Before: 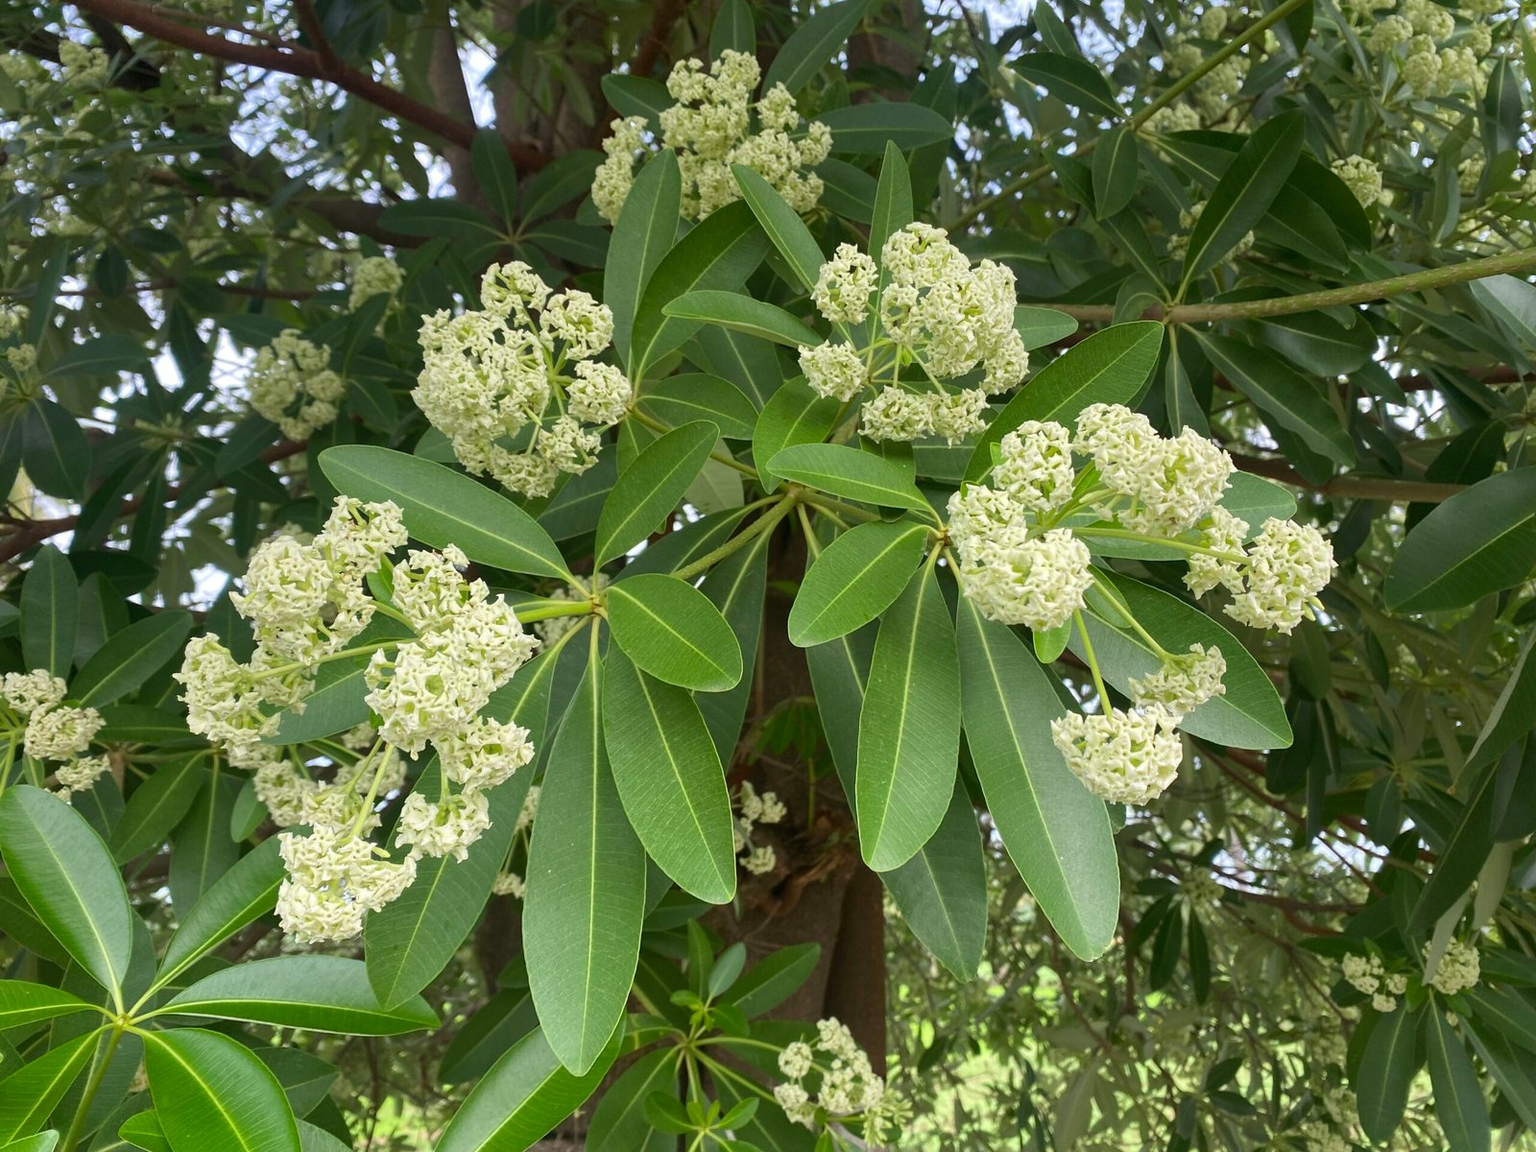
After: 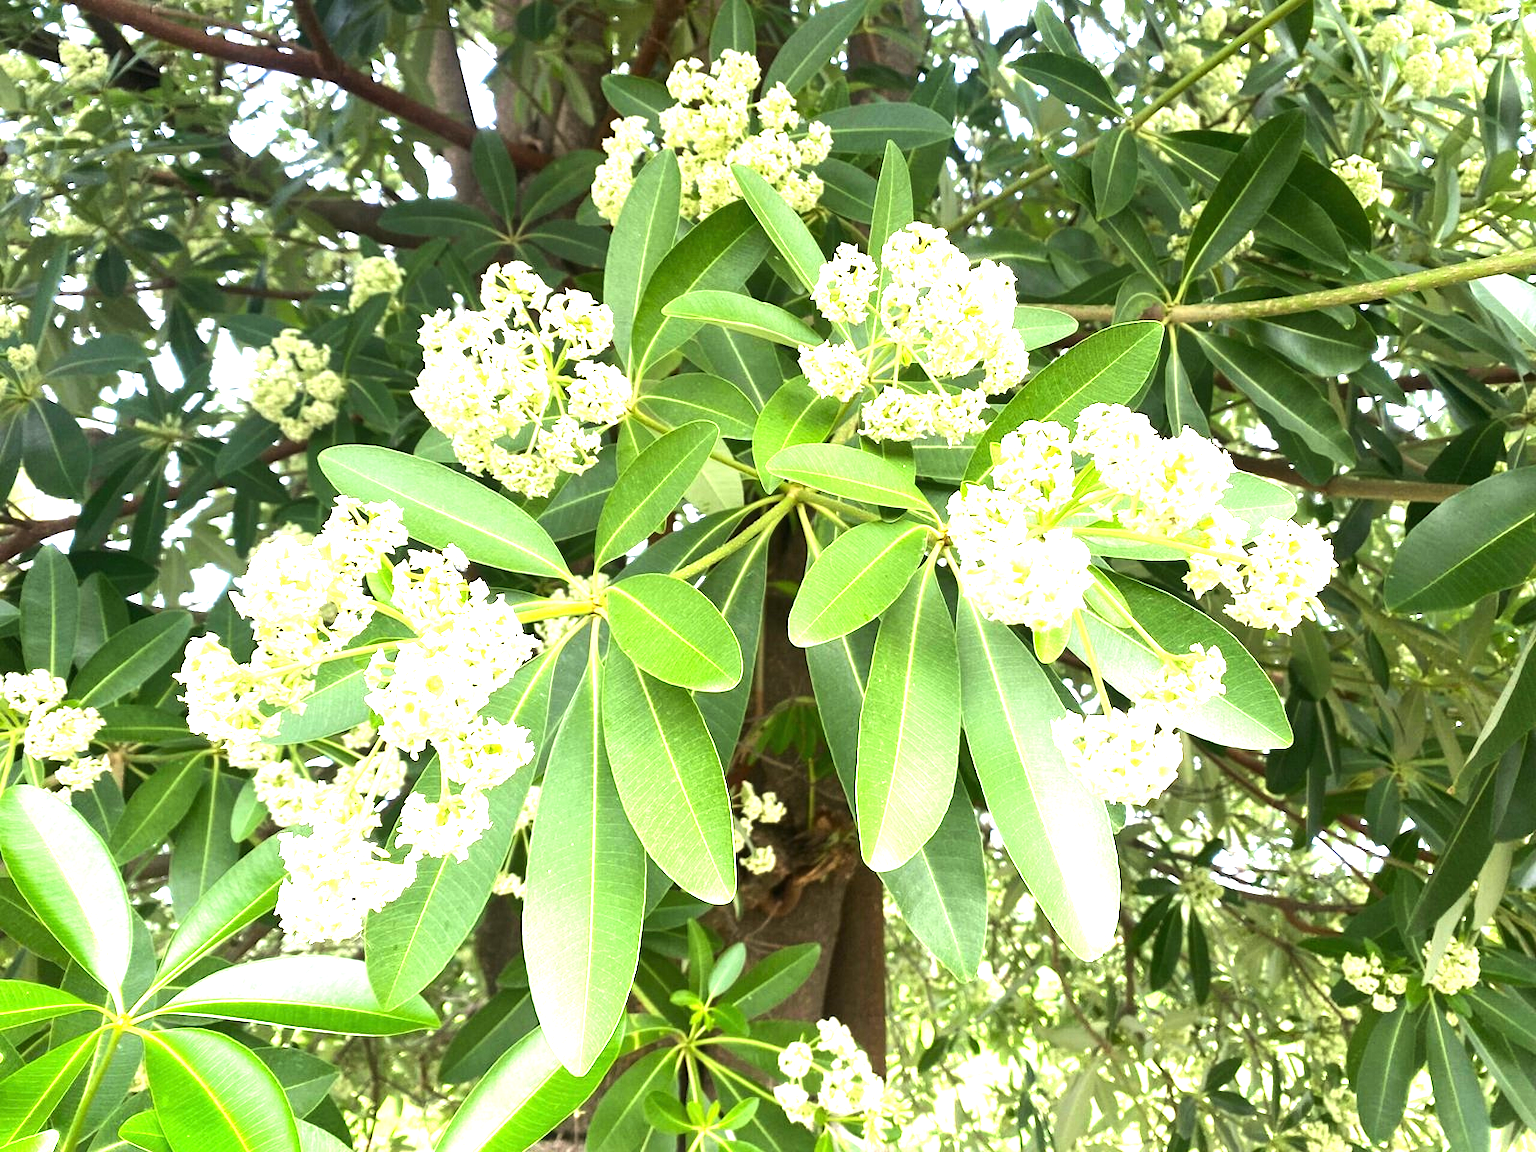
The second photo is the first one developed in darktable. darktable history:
tone equalizer: -8 EV -0.75 EV, -7 EV -0.7 EV, -6 EV -0.6 EV, -5 EV -0.4 EV, -3 EV 0.4 EV, -2 EV 0.6 EV, -1 EV 0.7 EV, +0 EV 0.75 EV, edges refinement/feathering 500, mask exposure compensation -1.57 EV, preserve details no
exposure: black level correction 0, exposure 1.45 EV, compensate exposure bias true, compensate highlight preservation false
